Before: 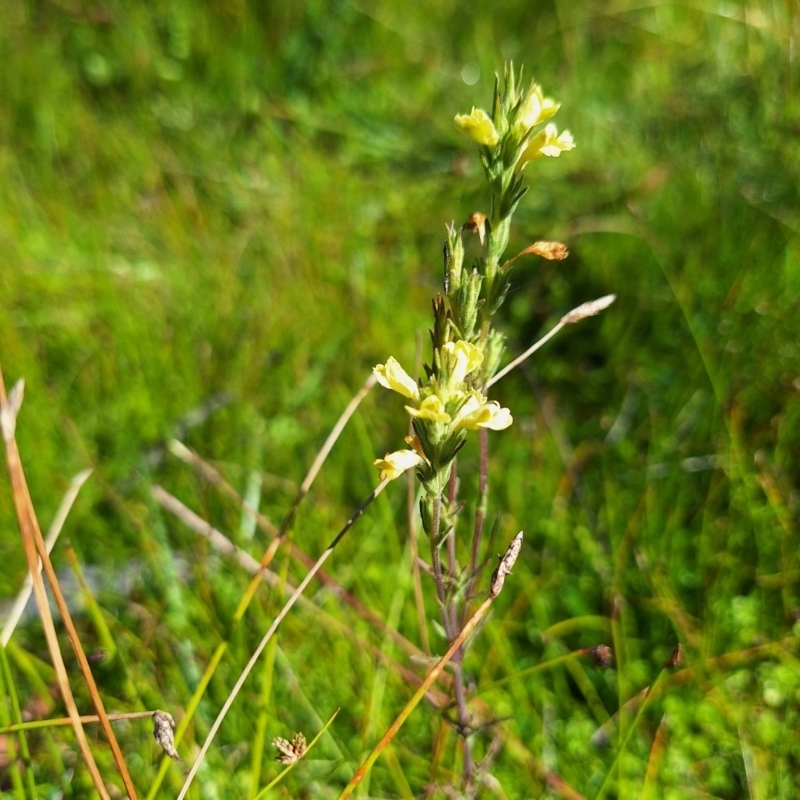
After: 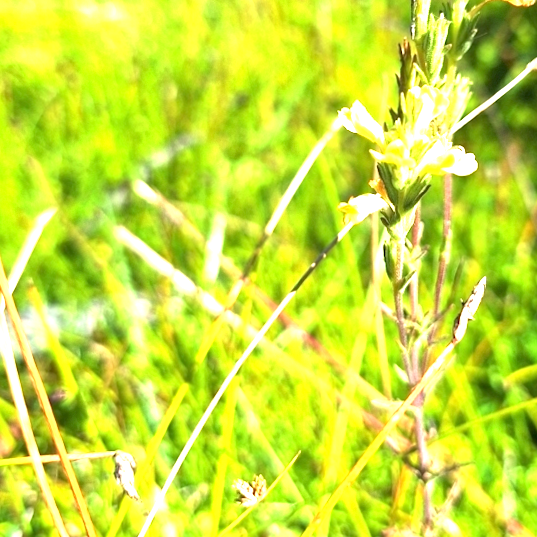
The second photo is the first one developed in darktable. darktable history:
exposure: exposure 2 EV, compensate highlight preservation false
crop and rotate: angle -0.82°, left 3.85%, top 31.828%, right 27.992%
